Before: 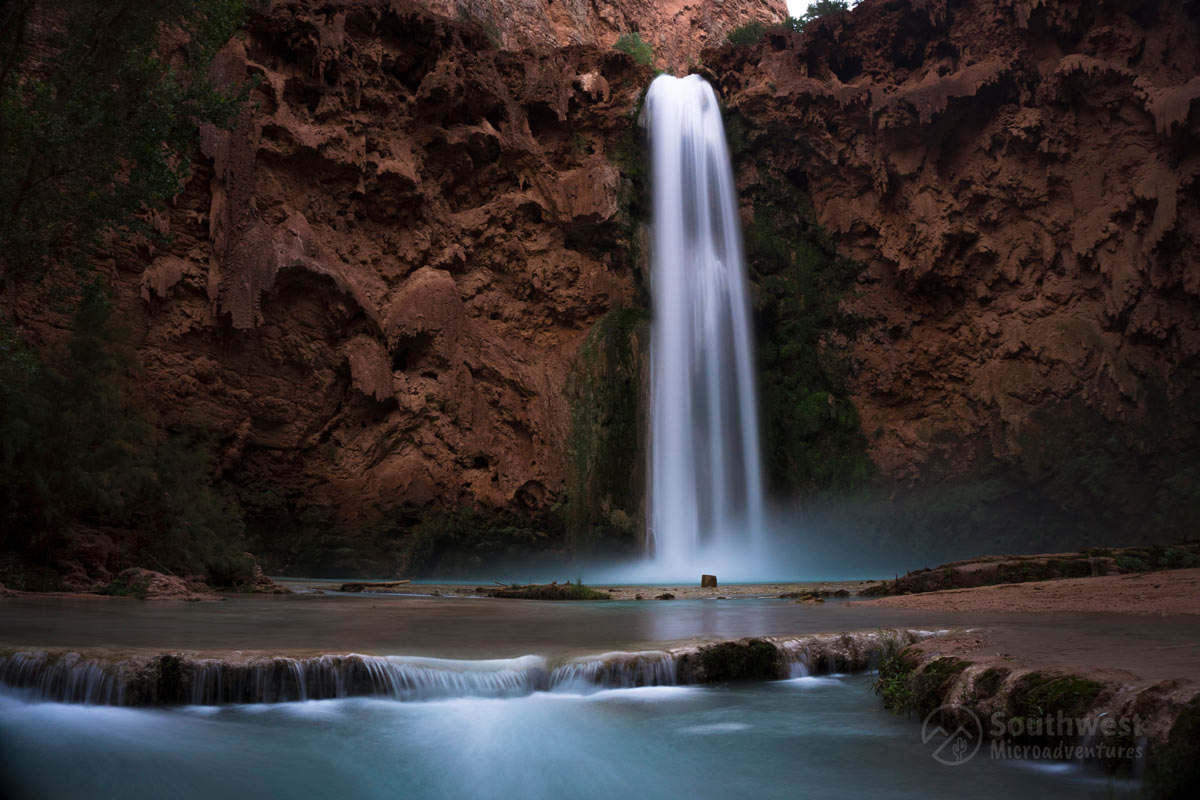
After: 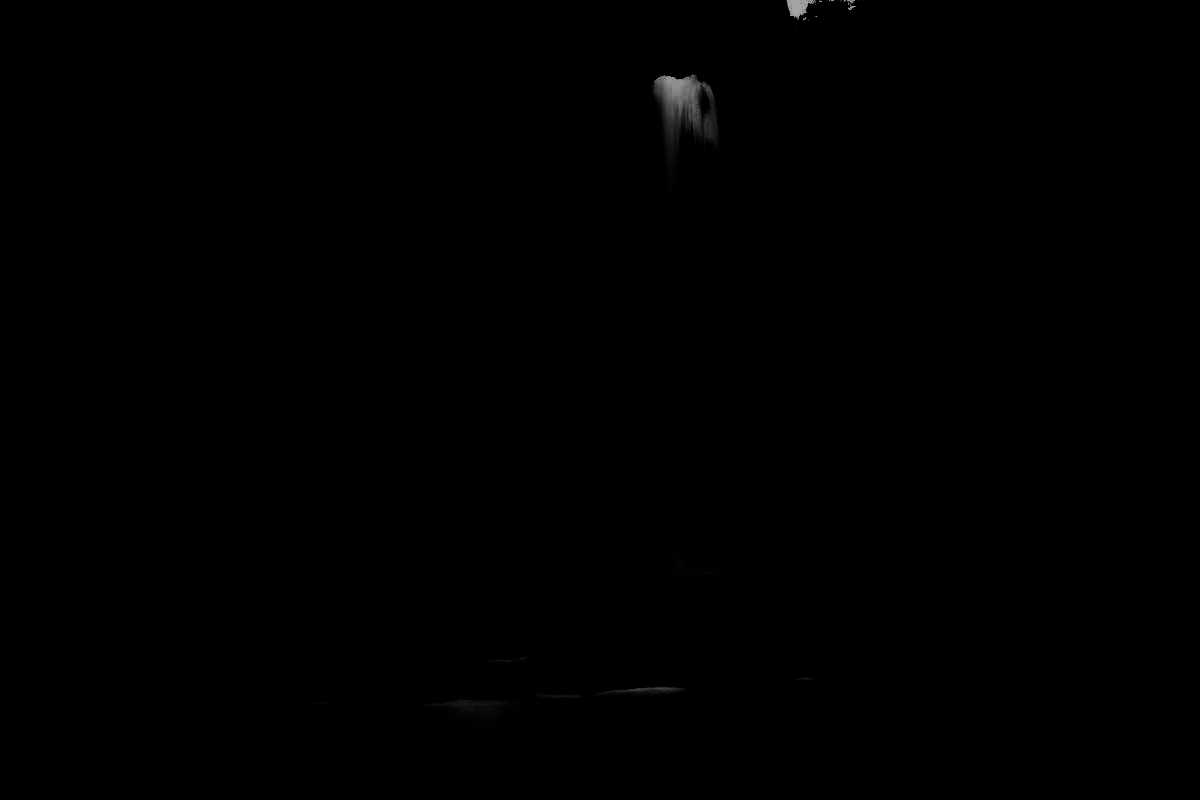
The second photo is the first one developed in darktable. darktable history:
color calibration: output gray [0.23, 0.37, 0.4, 0], gray › normalize channels true, illuminant same as pipeline (D50), adaptation XYZ, x 0.346, y 0.359, gamut compression 0
levels: levels [0.721, 0.937, 0.997]
